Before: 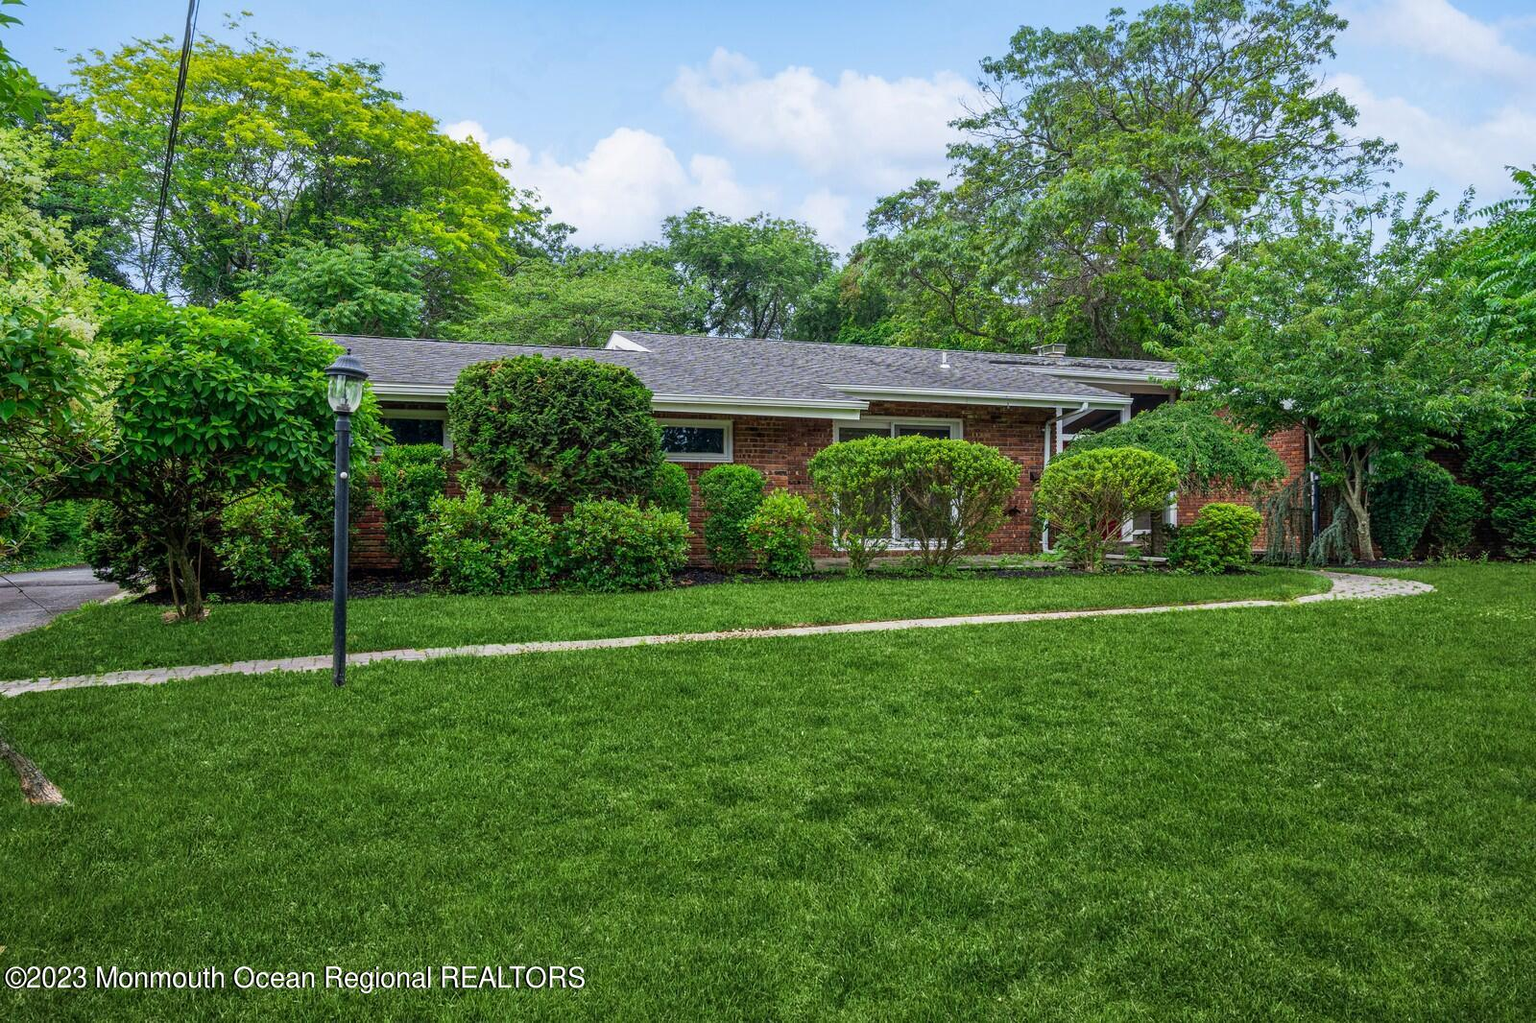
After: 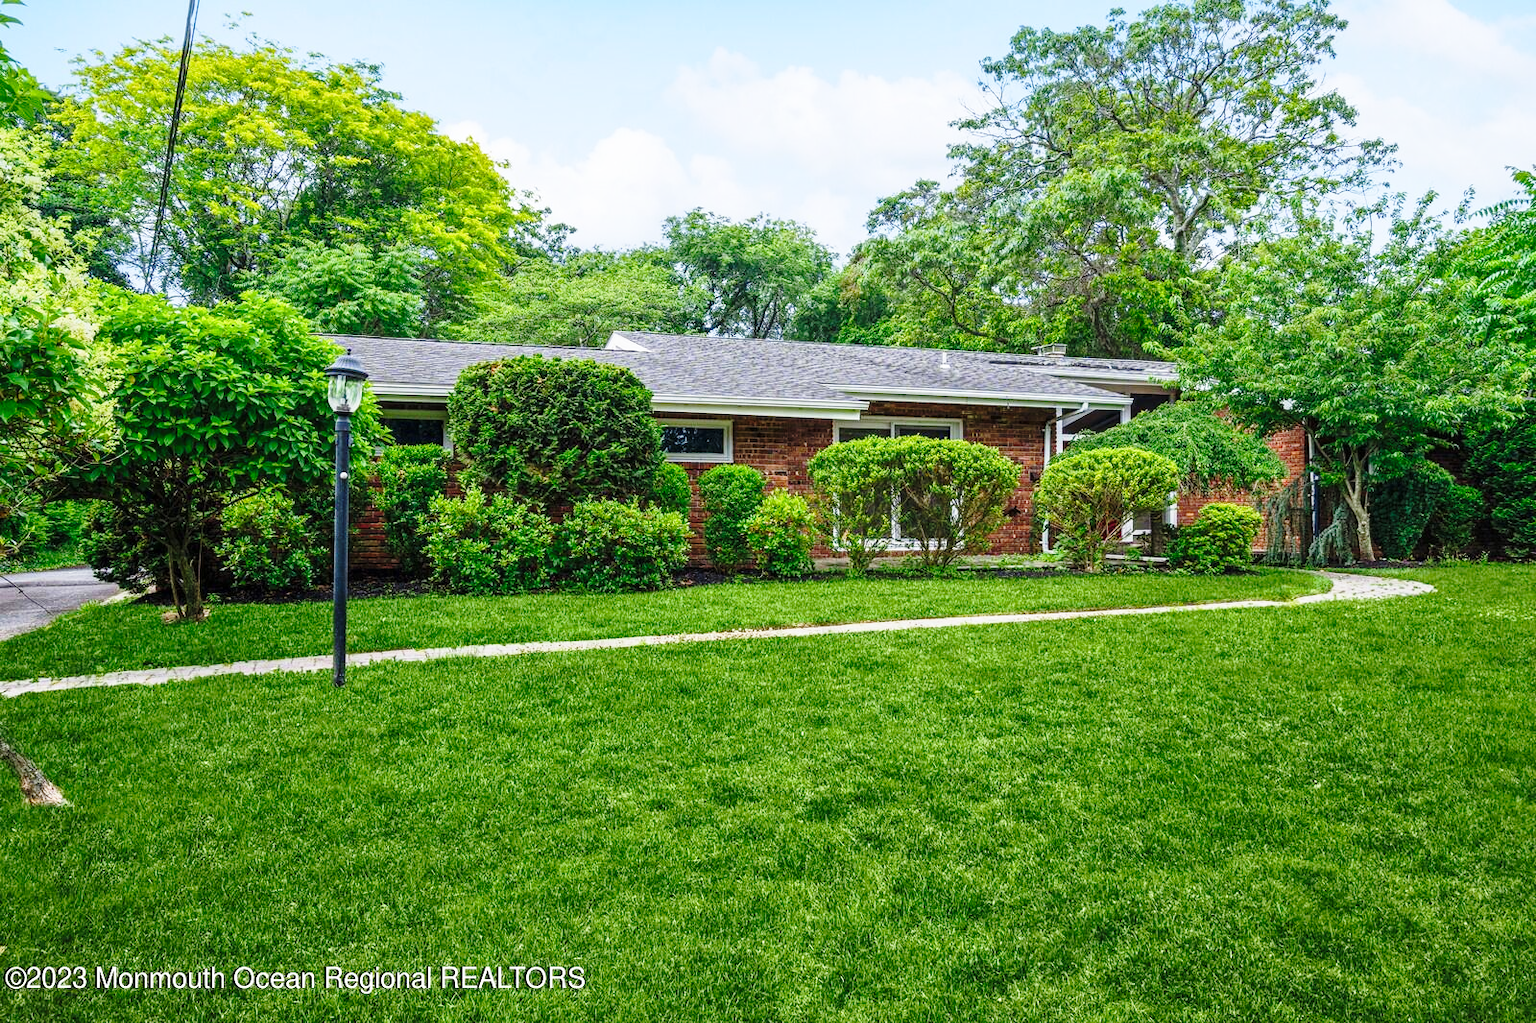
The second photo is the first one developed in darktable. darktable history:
base curve: curves: ch0 [(0, 0) (0.028, 0.03) (0.121, 0.232) (0.46, 0.748) (0.859, 0.968) (1, 1)], preserve colors none
tone curve: curves: ch0 [(0, 0) (0.003, 0.003) (0.011, 0.015) (0.025, 0.031) (0.044, 0.056) (0.069, 0.083) (0.1, 0.113) (0.136, 0.145) (0.177, 0.184) (0.224, 0.225) (0.277, 0.275) (0.335, 0.327) (0.399, 0.385) (0.468, 0.447) (0.543, 0.528) (0.623, 0.611) (0.709, 0.703) (0.801, 0.802) (0.898, 0.902) (1, 1)], color space Lab, independent channels, preserve colors none
